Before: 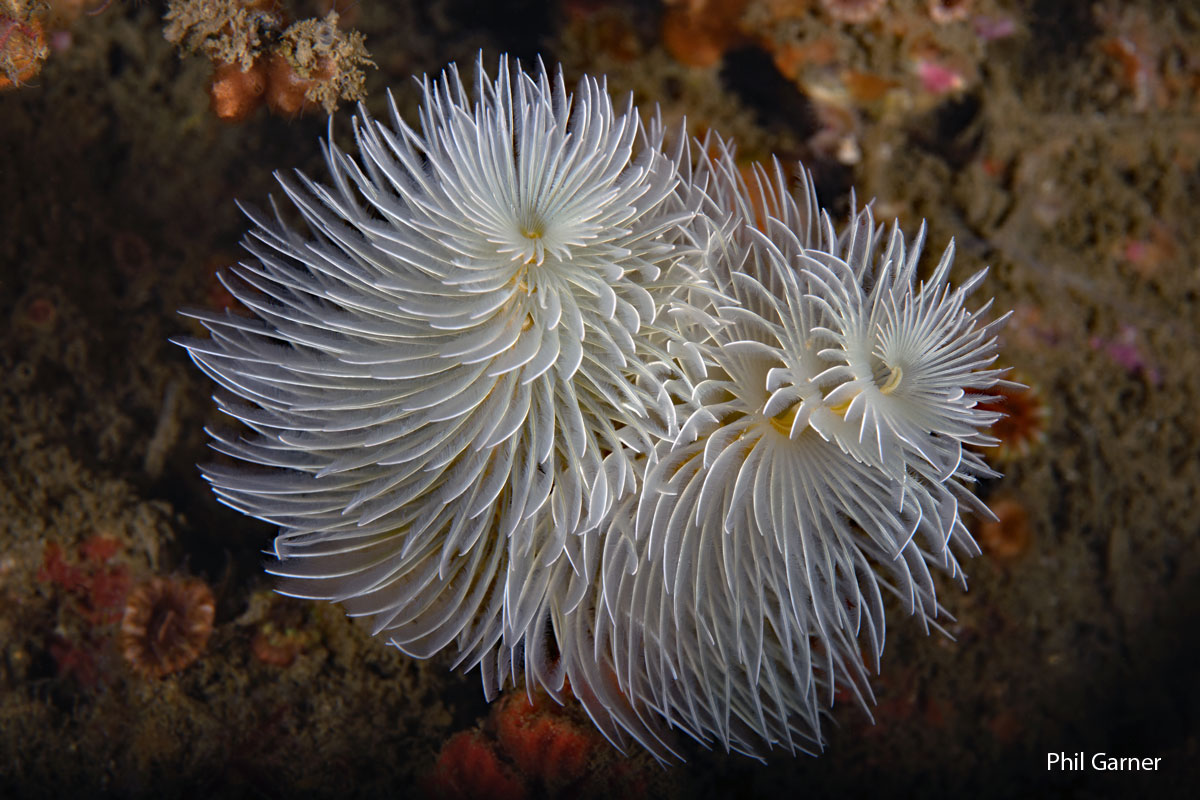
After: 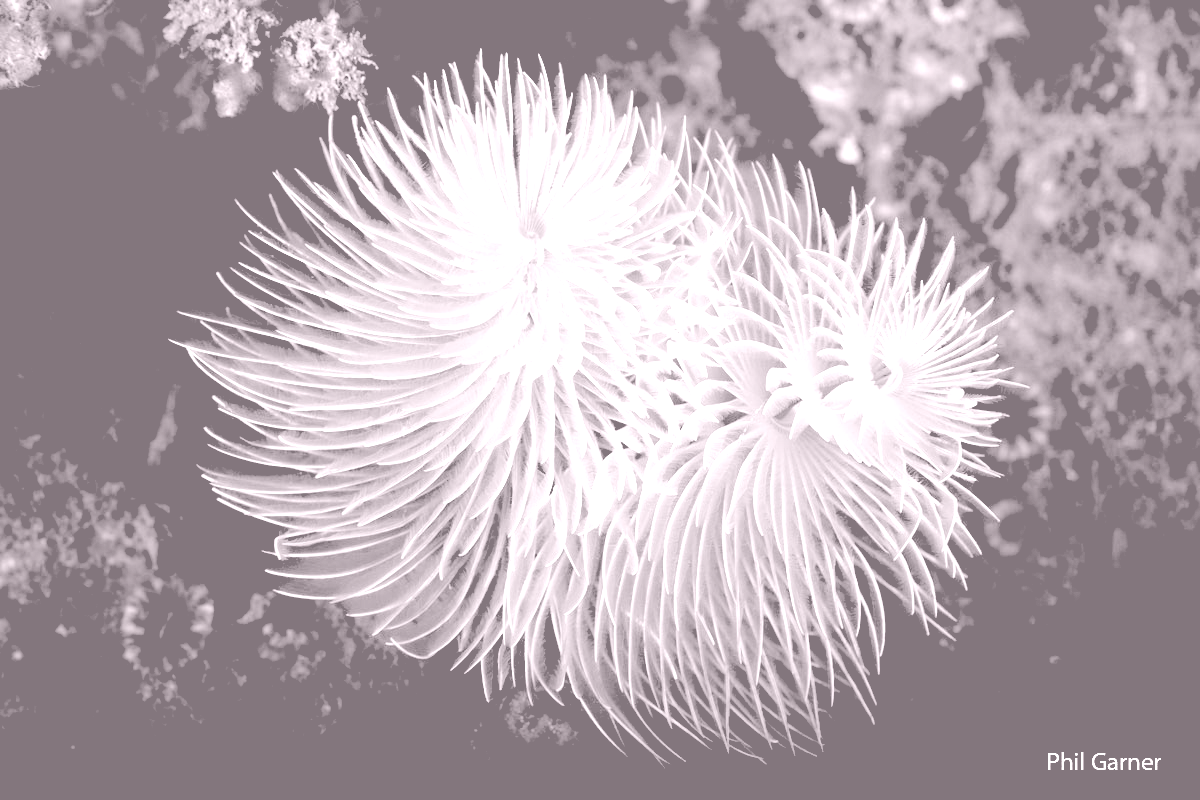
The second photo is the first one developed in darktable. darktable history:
rgb levels: levels [[0.029, 0.461, 0.922], [0, 0.5, 1], [0, 0.5, 1]]
rotate and perspective: automatic cropping off
colorize: hue 25.2°, saturation 83%, source mix 82%, lightness 79%, version 1
